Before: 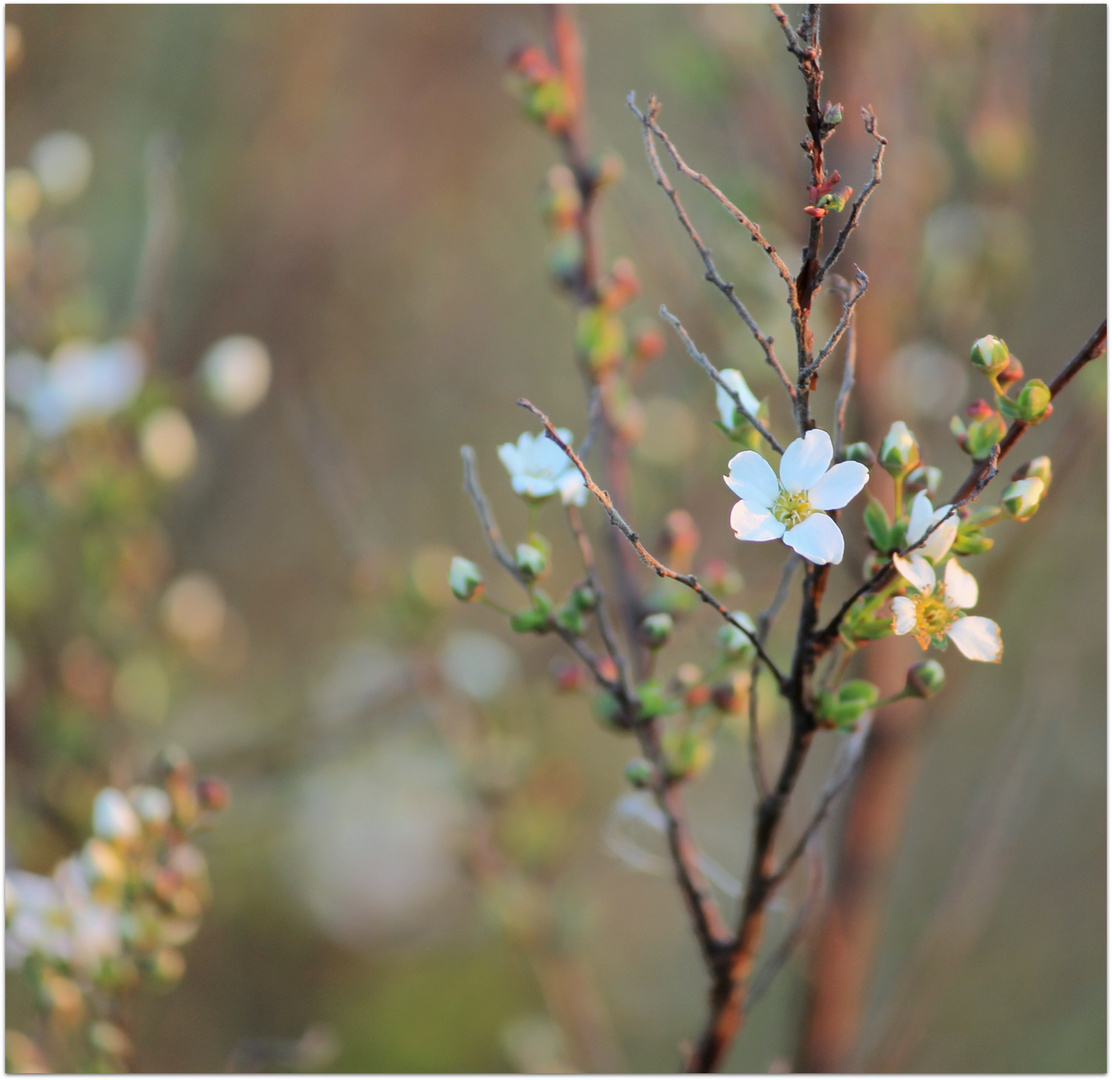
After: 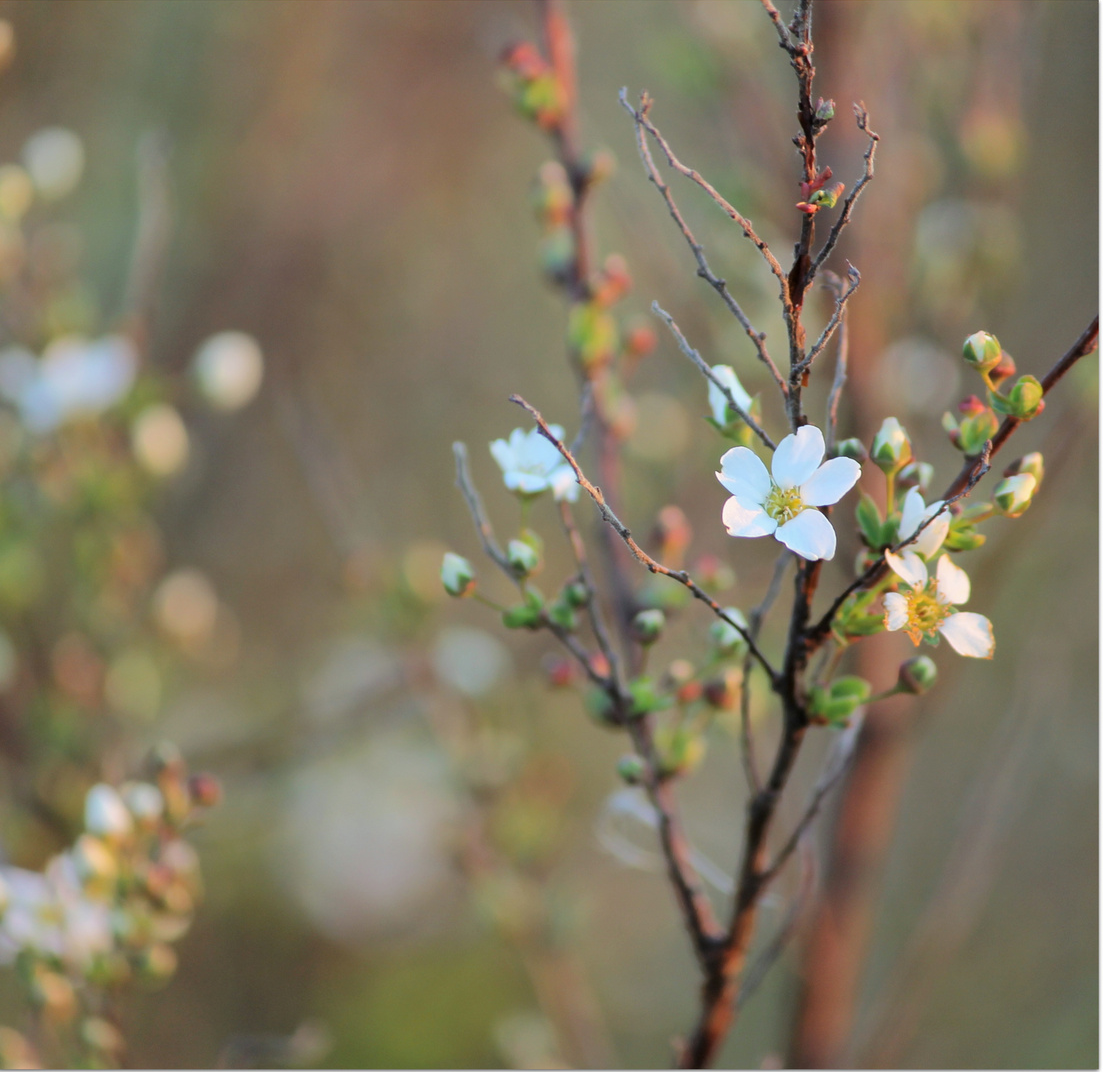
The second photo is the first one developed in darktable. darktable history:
crop and rotate: left 0.782%, top 0.405%, bottom 0.251%
